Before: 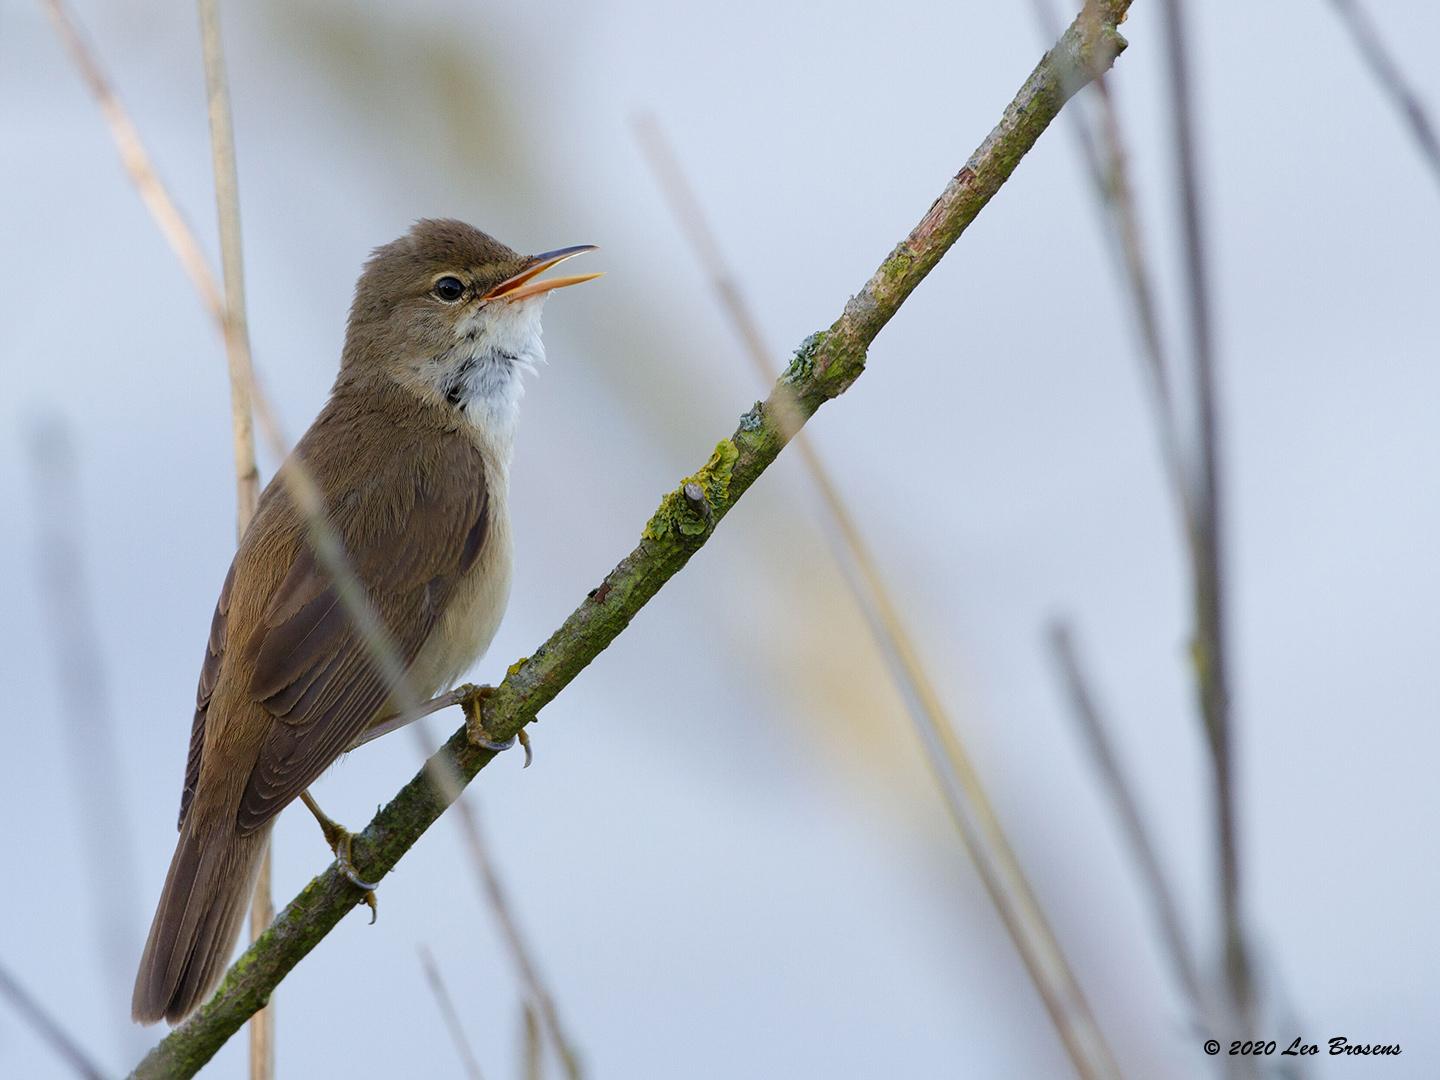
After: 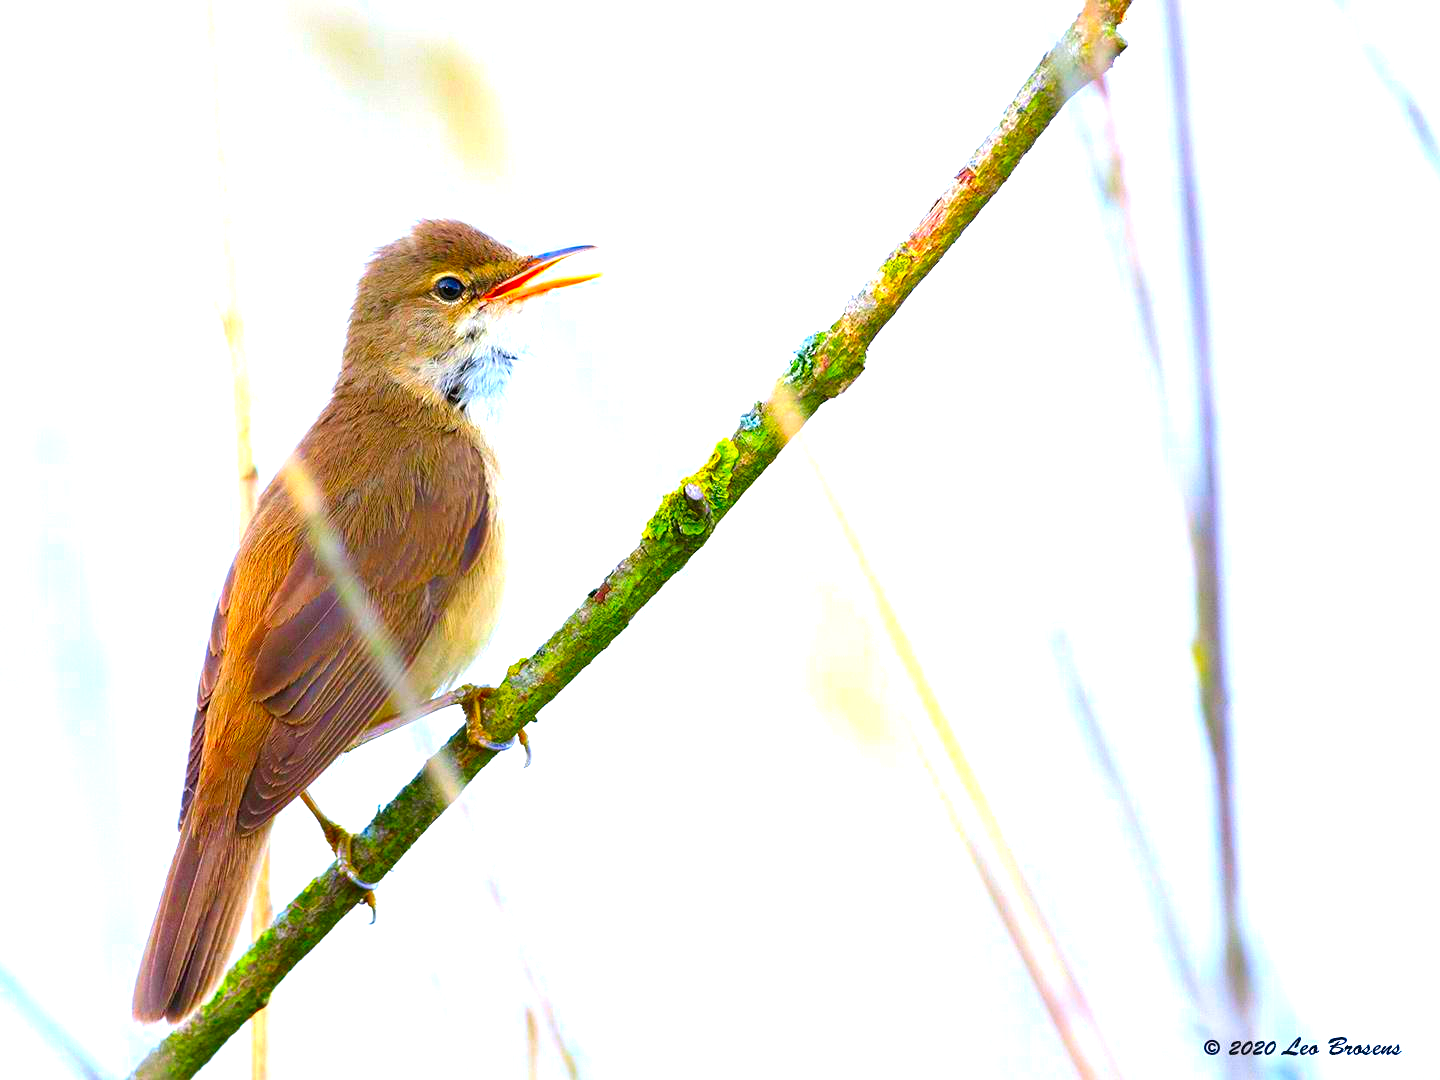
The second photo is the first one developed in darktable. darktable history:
exposure: black level correction 0, exposure 1.55 EV, compensate exposure bias true, compensate highlight preservation false
color correction: highlights a* 1.59, highlights b* -1.7, saturation 2.48
